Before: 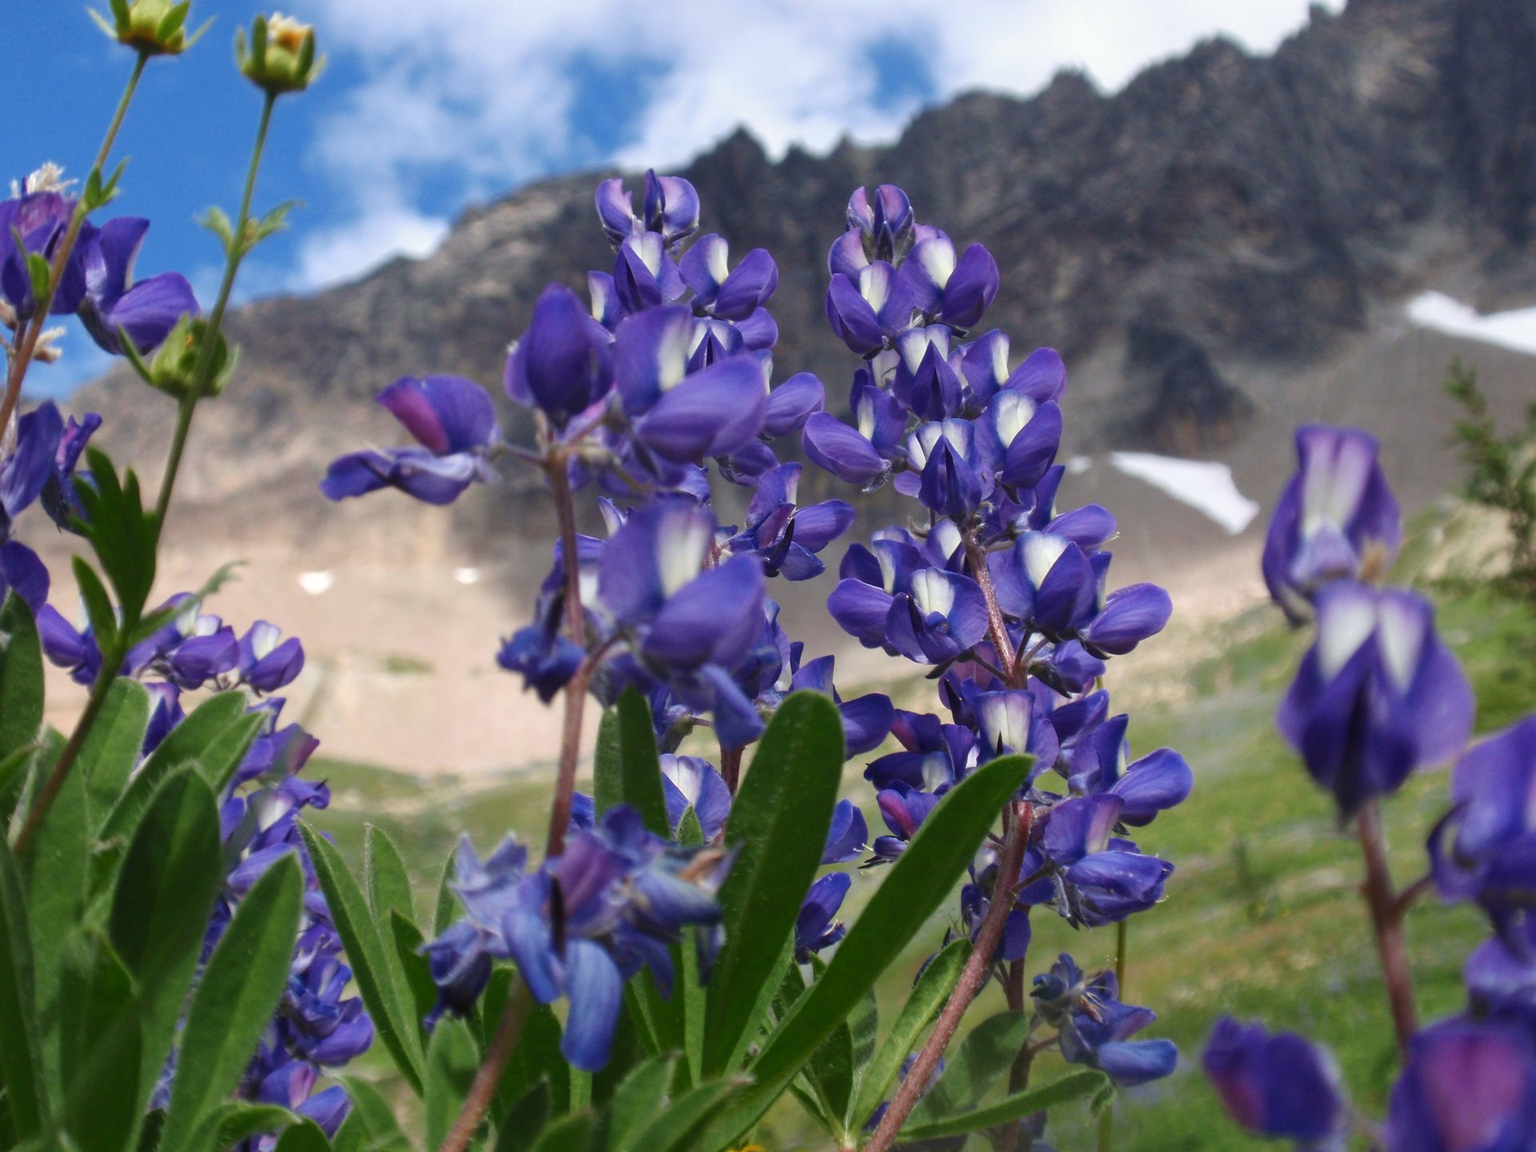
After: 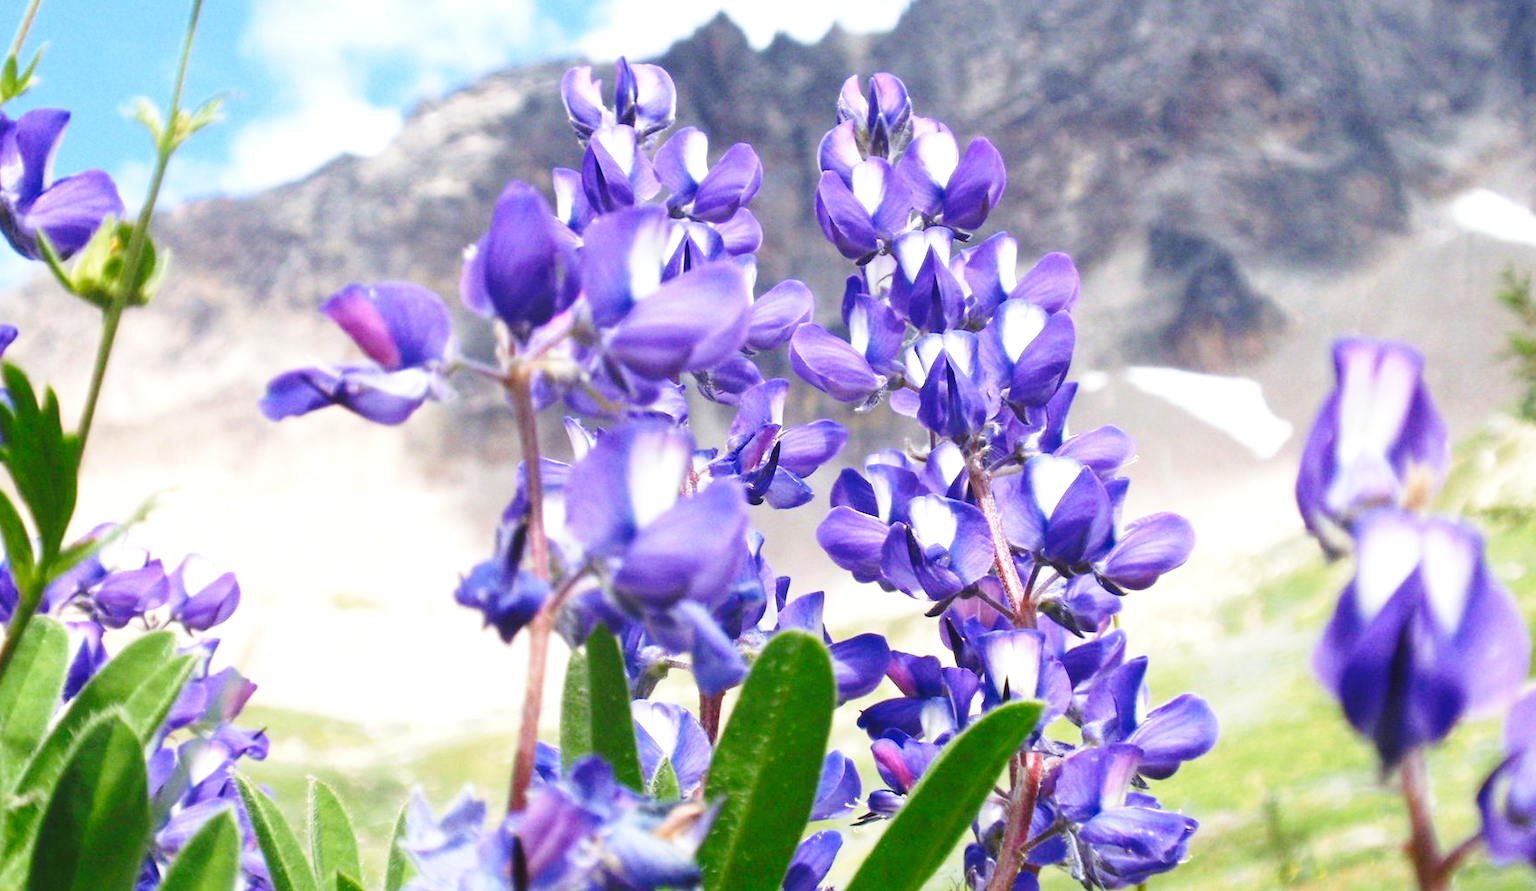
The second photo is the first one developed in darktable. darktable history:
exposure: black level correction 0, exposure 1.015 EV, compensate exposure bias true, compensate highlight preservation false
crop: left 5.596%, top 10.314%, right 3.534%, bottom 19.395%
base curve: curves: ch0 [(0, 0) (0.028, 0.03) (0.121, 0.232) (0.46, 0.748) (0.859, 0.968) (1, 1)], preserve colors none
